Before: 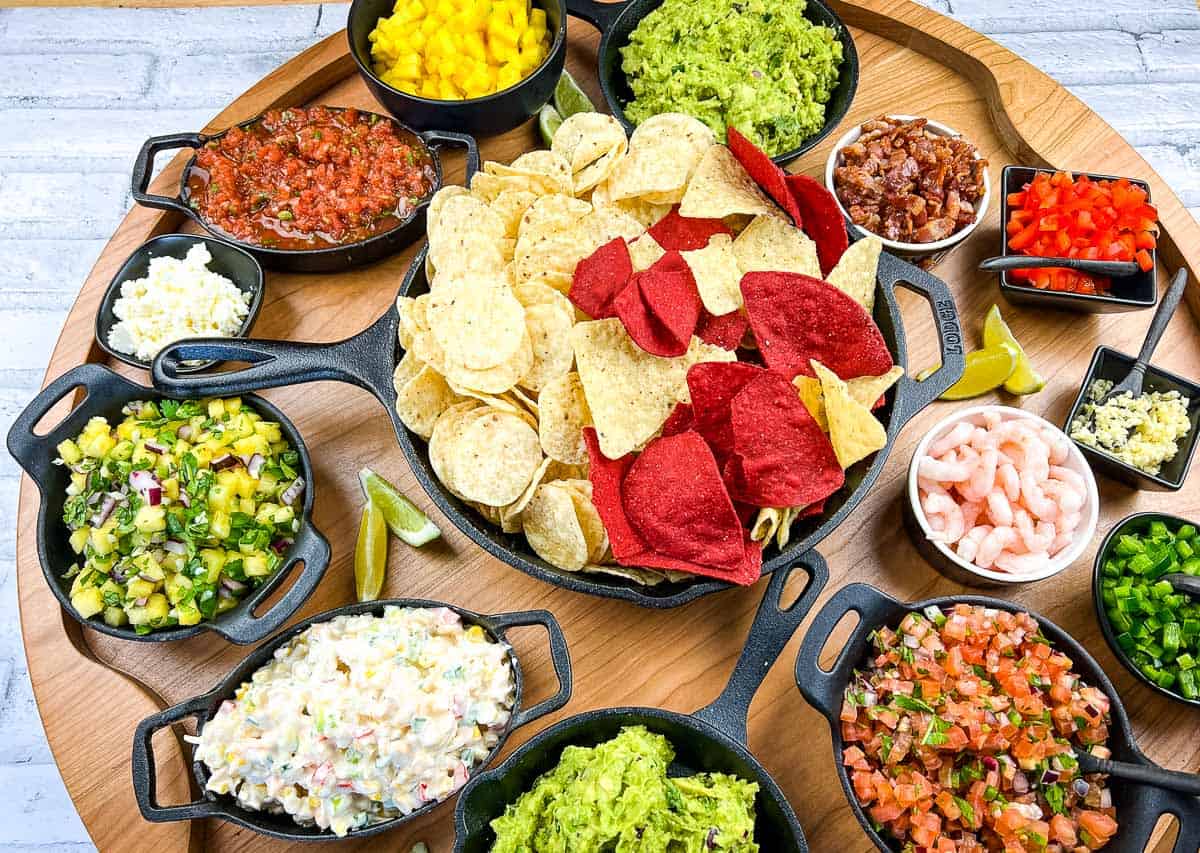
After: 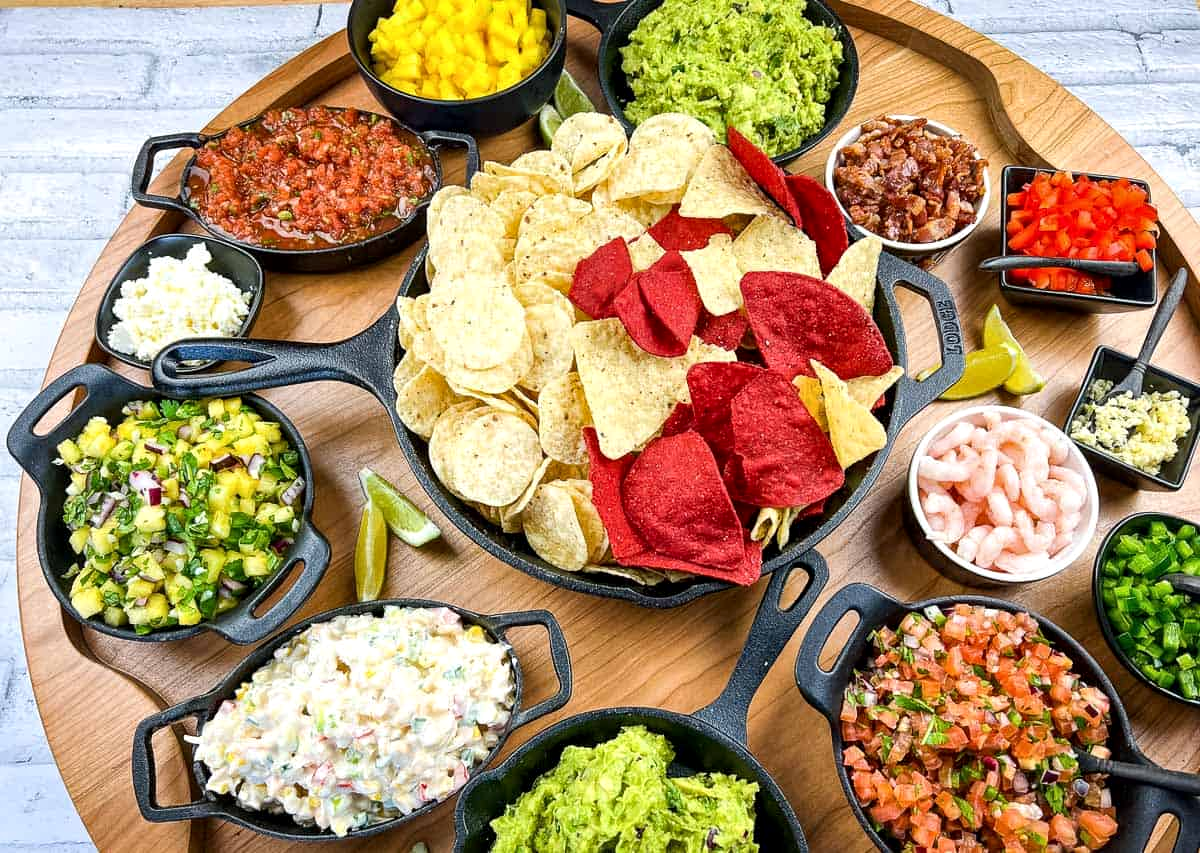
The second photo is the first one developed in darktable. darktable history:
local contrast: mode bilateral grid, contrast 21, coarseness 49, detail 132%, midtone range 0.2
